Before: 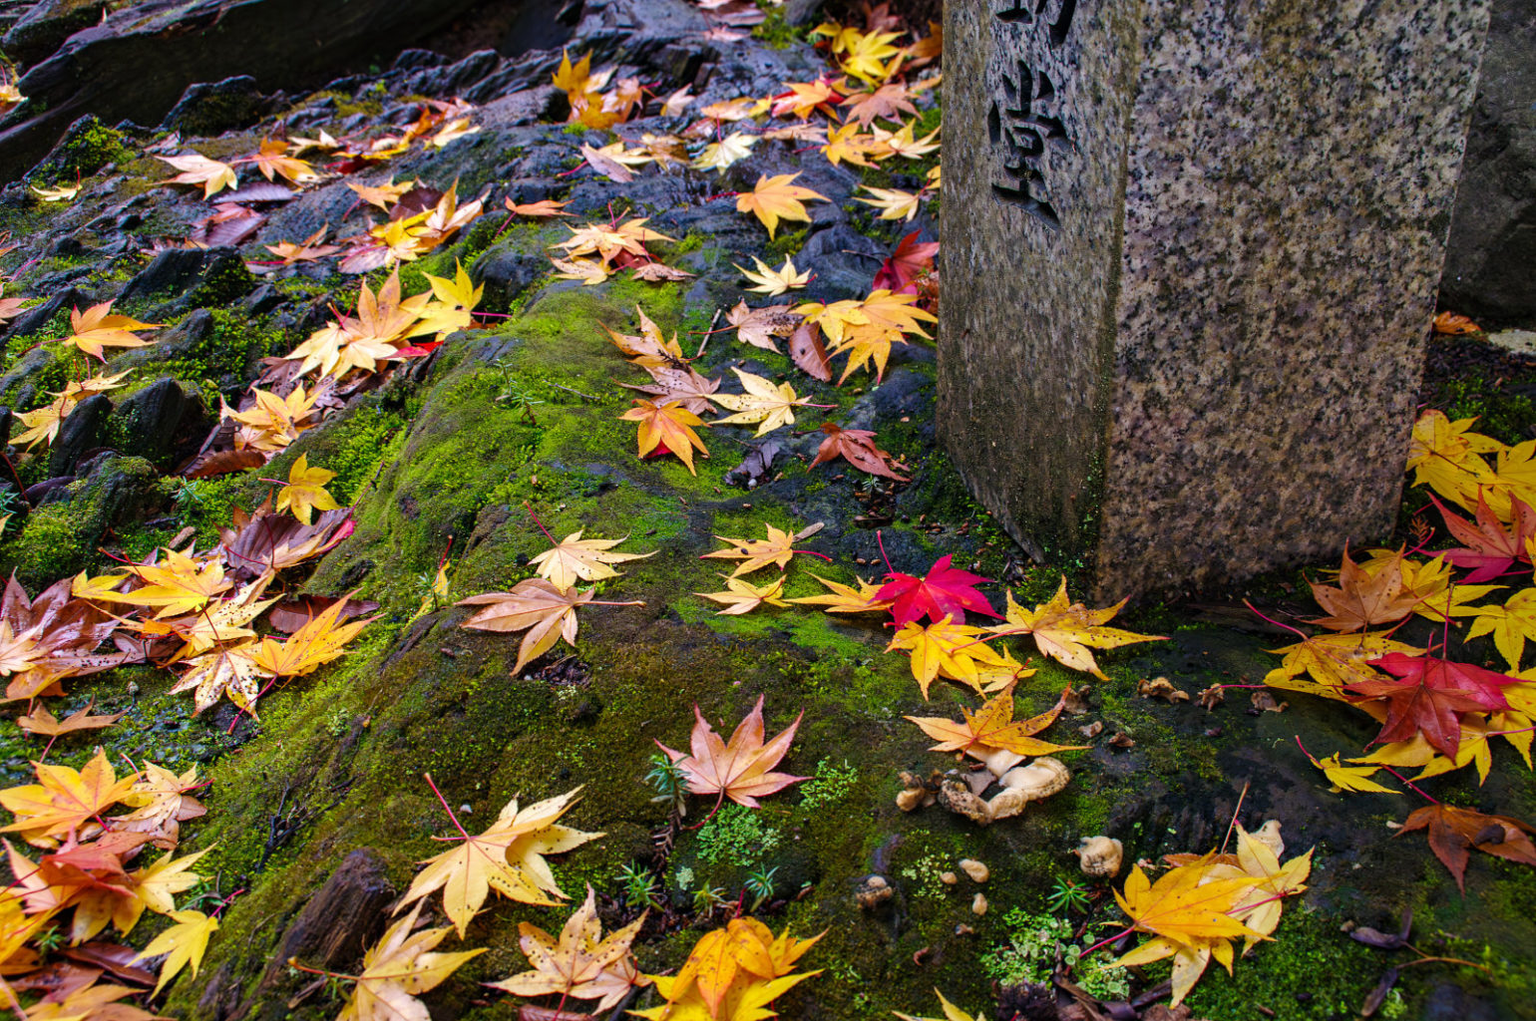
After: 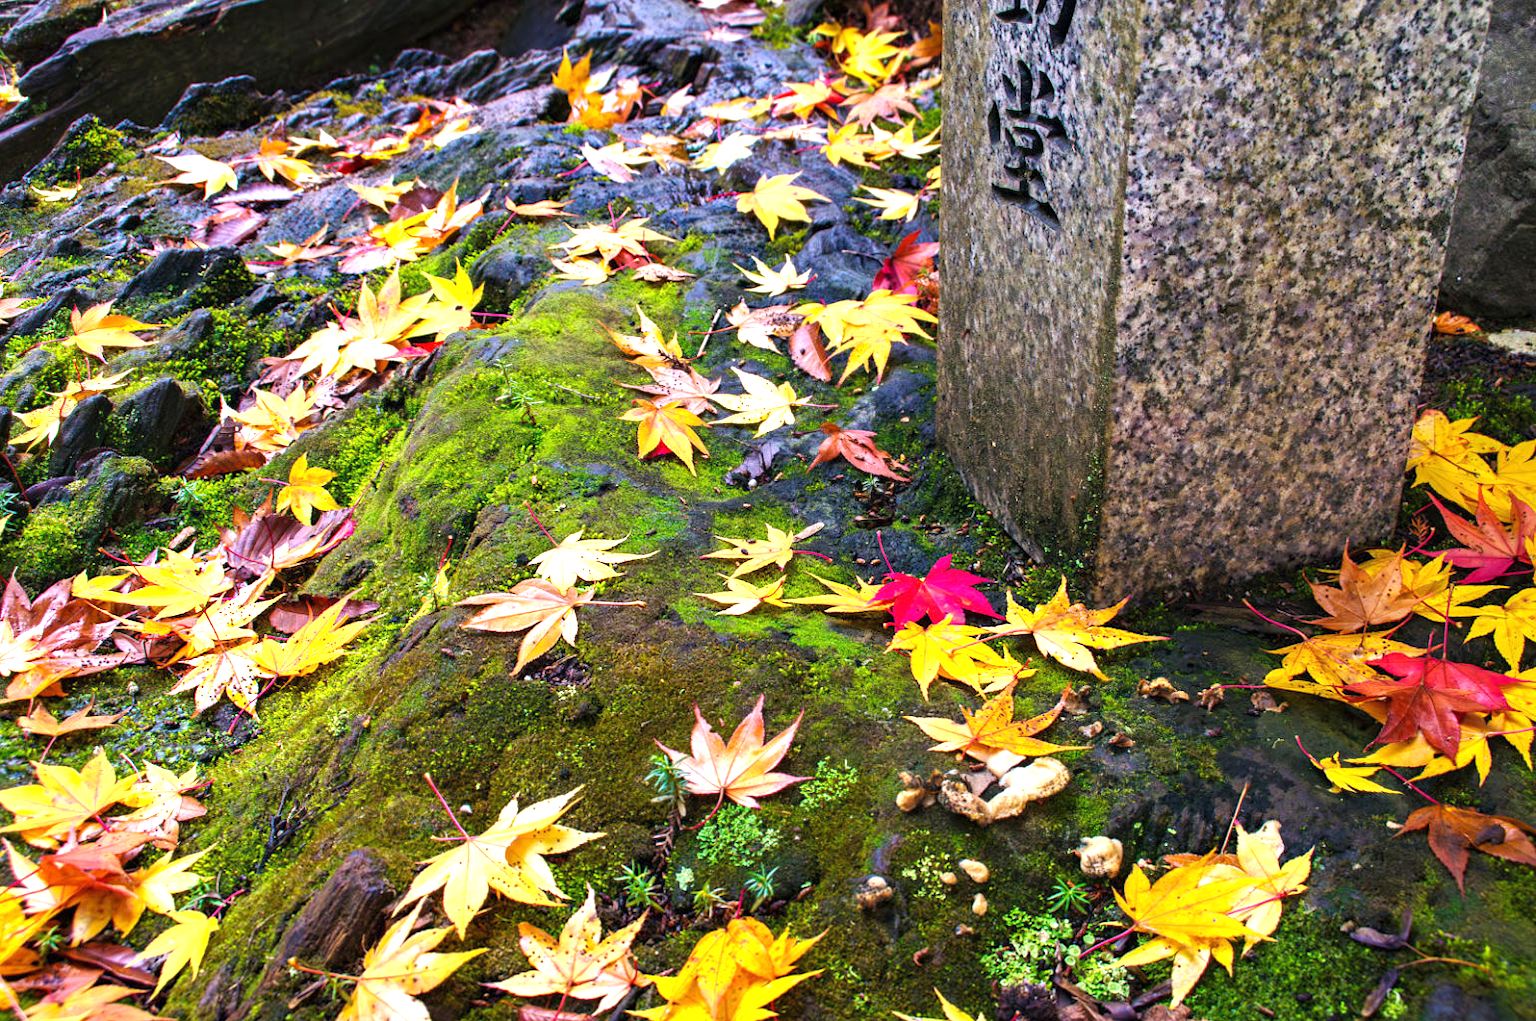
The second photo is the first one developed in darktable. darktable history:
exposure: exposure 1.167 EV, compensate highlight preservation false
